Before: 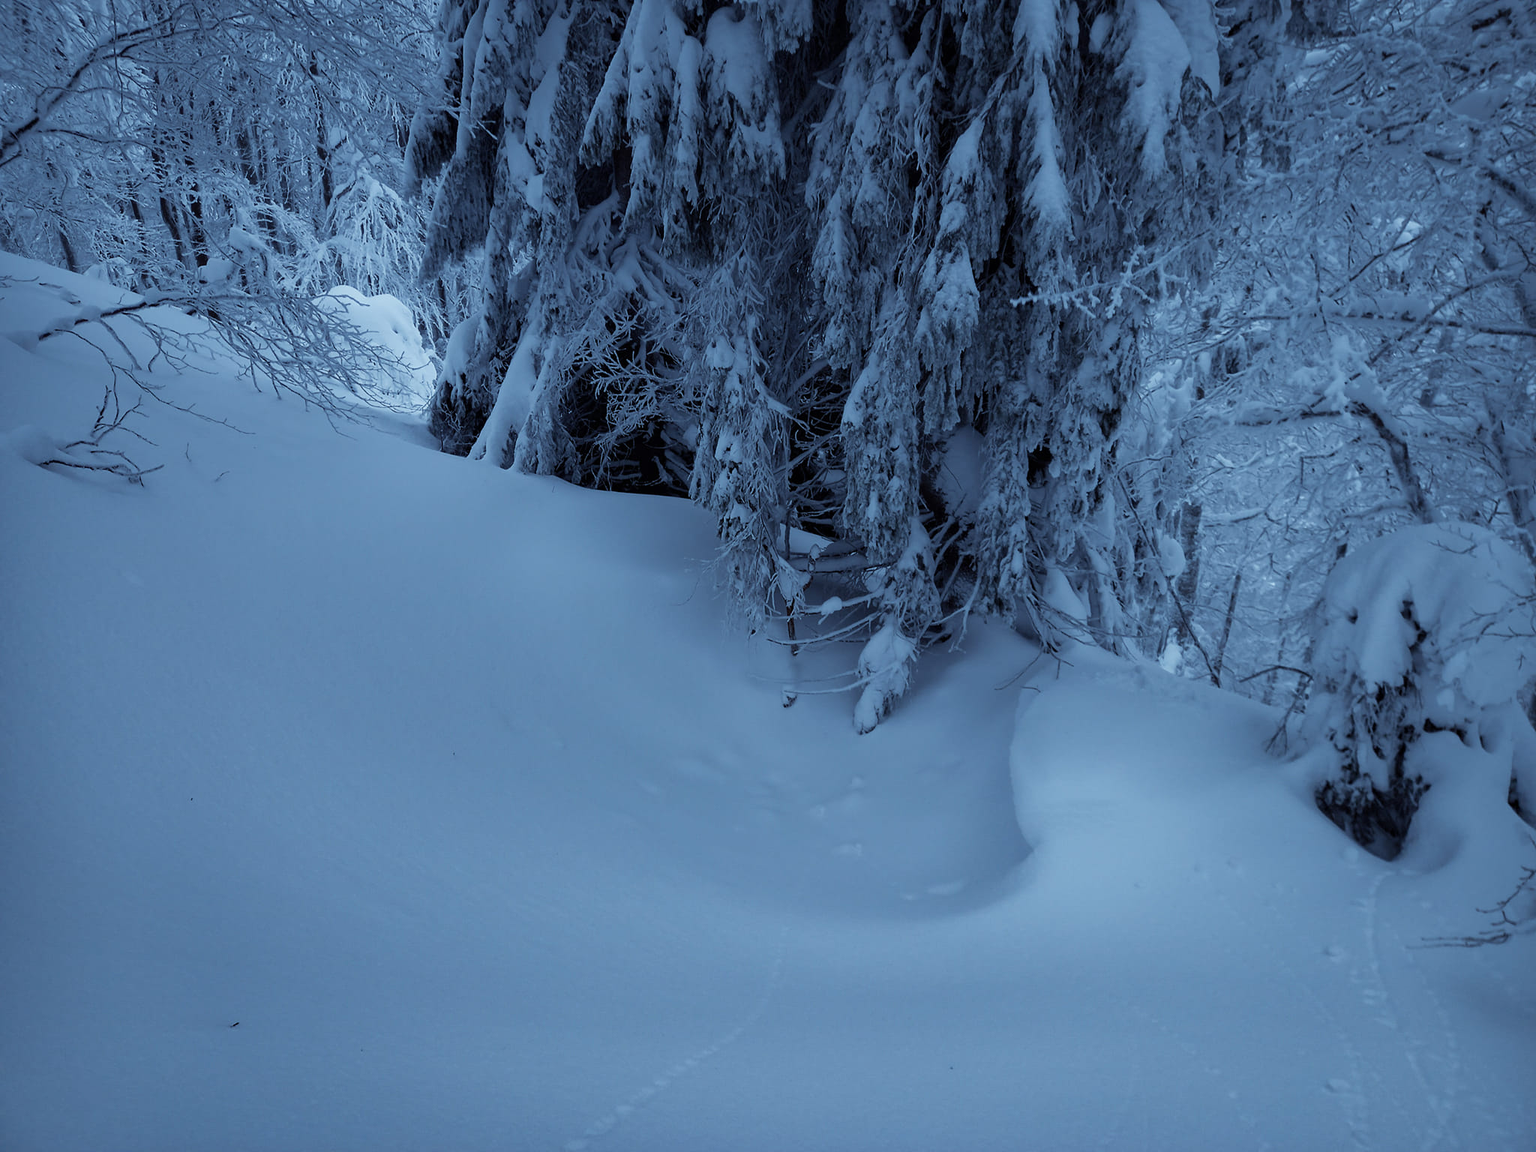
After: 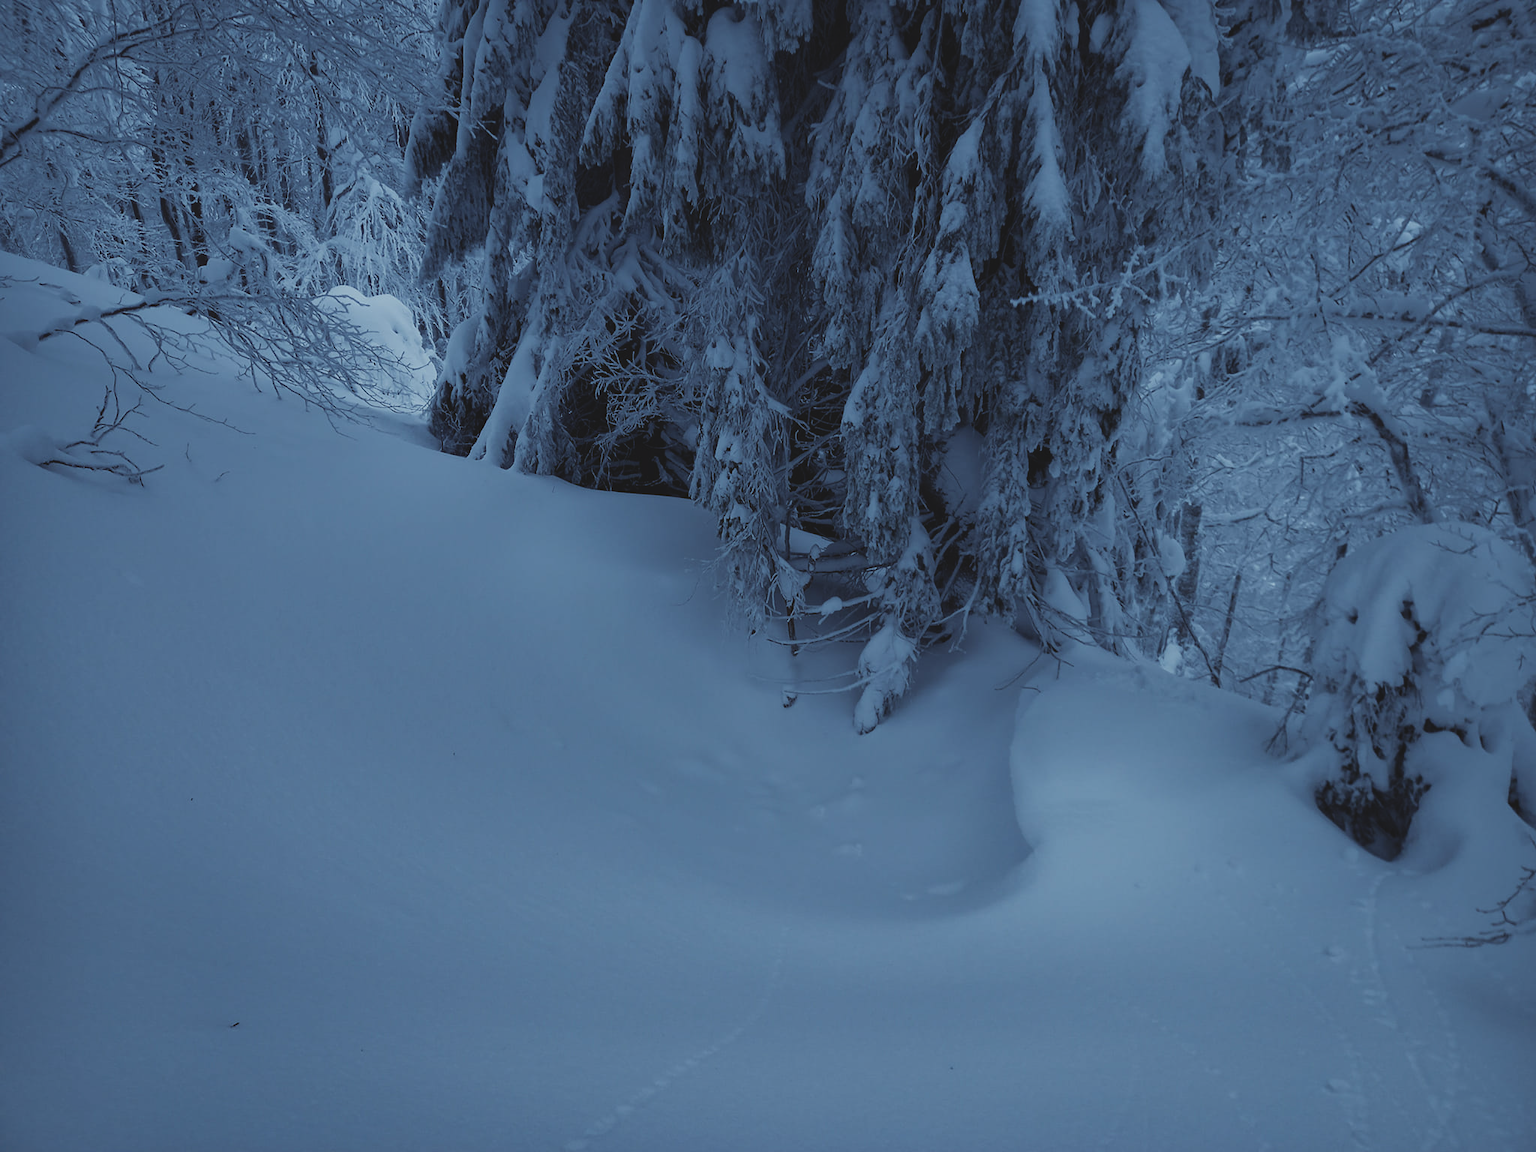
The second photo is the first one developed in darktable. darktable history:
exposure: black level correction -0.015, exposure -0.535 EV, compensate exposure bias true, compensate highlight preservation false
